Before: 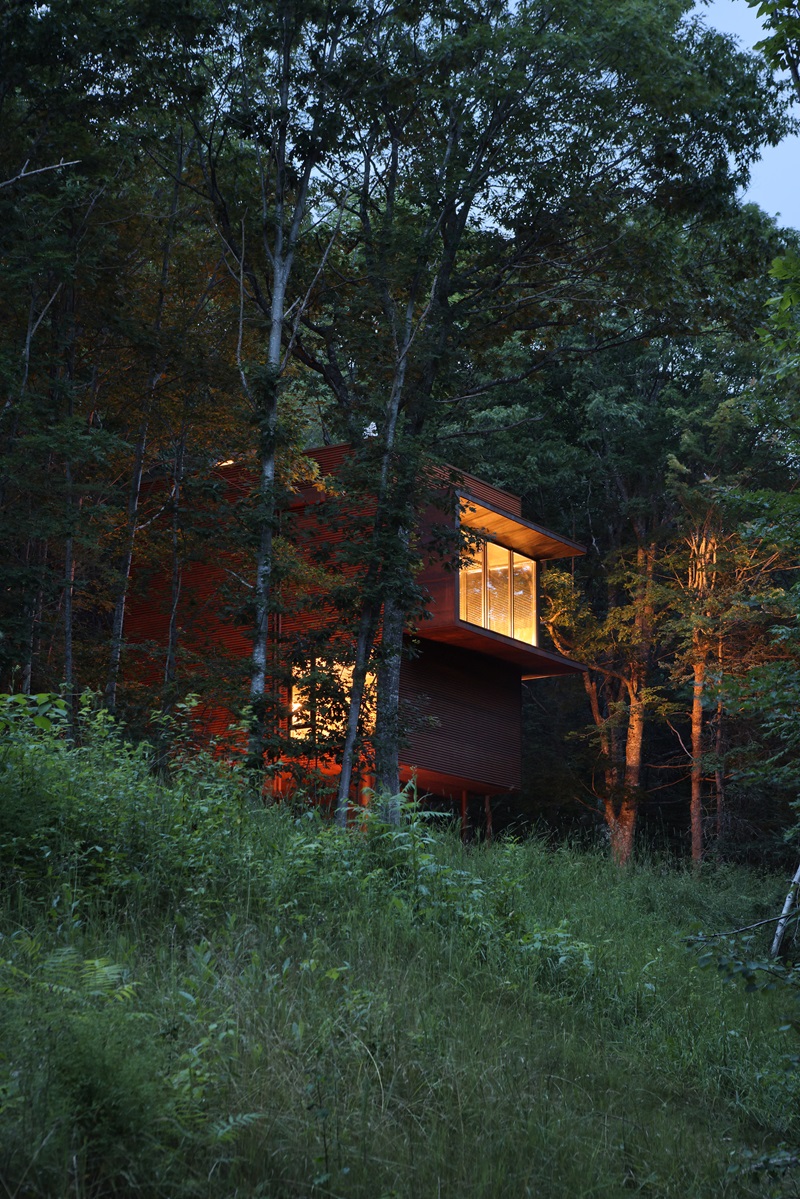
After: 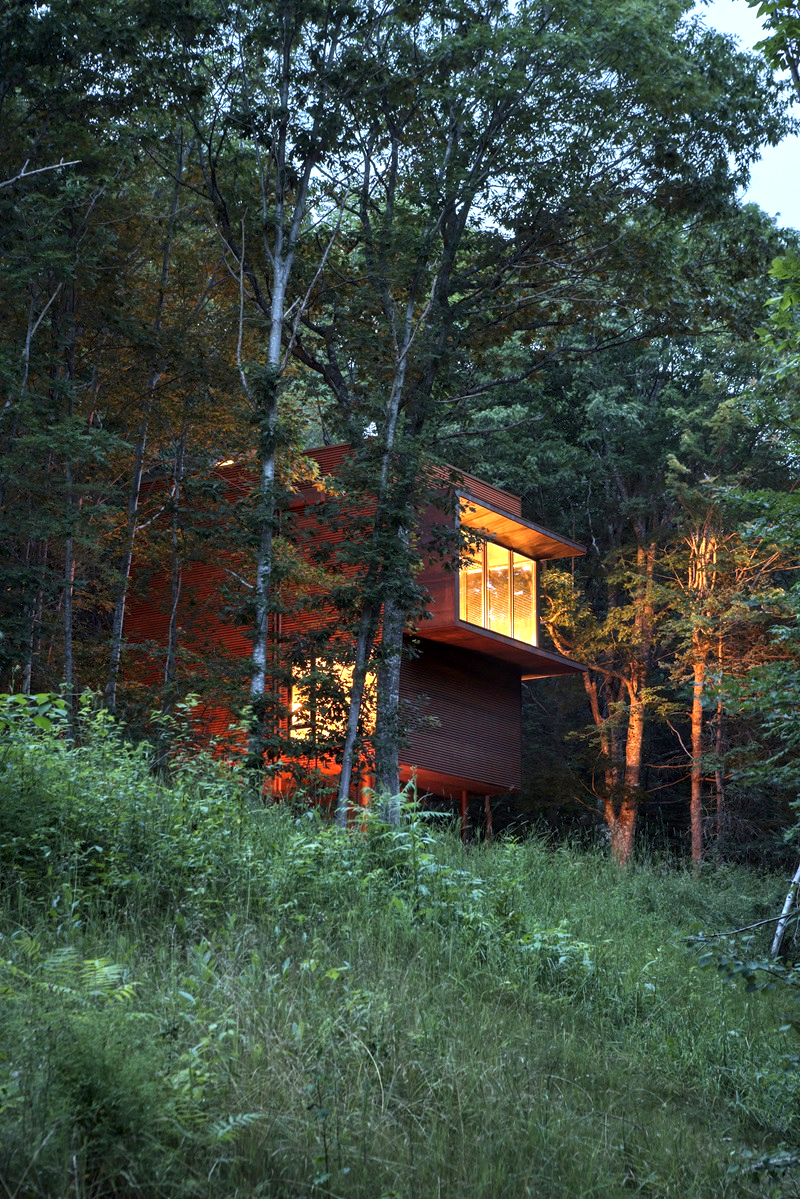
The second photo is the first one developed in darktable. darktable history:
local contrast: on, module defaults
exposure: black level correction 0.001, exposure 0.966 EV, compensate highlight preservation false
